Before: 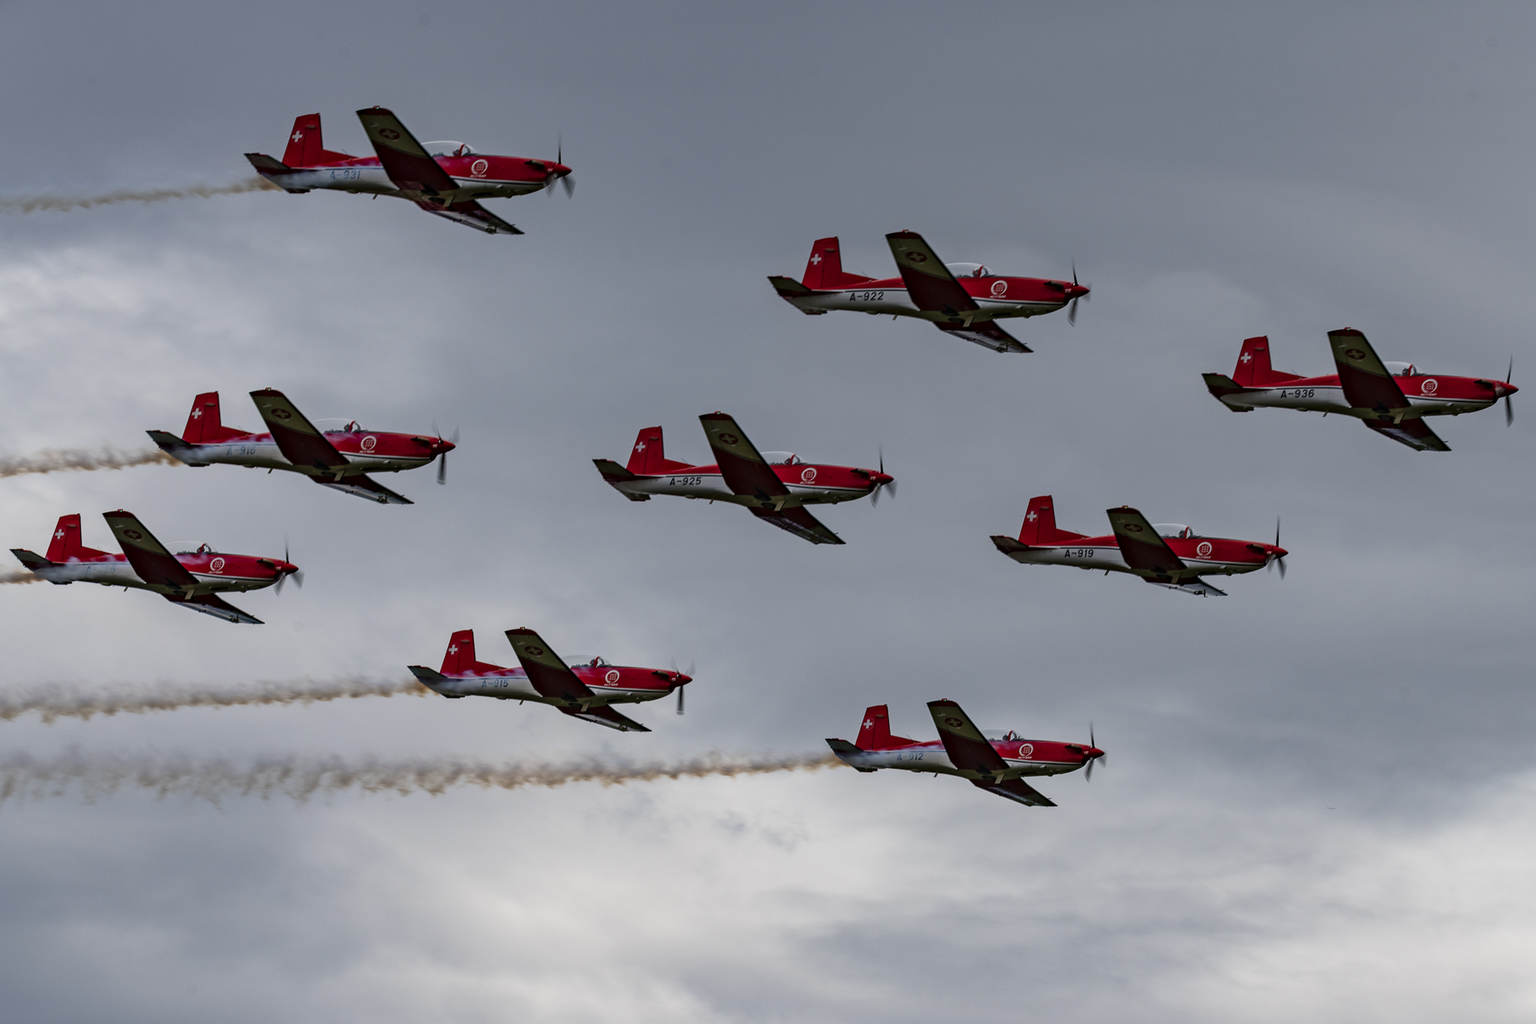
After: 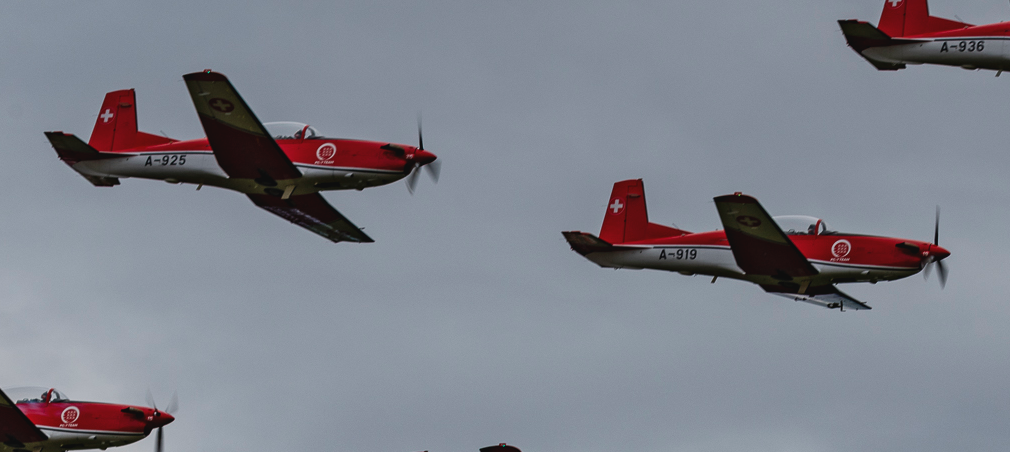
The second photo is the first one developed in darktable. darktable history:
exposure: black level correction -0.004, exposure 0.055 EV, compensate highlight preservation false
crop: left 36.377%, top 34.989%, right 13.105%, bottom 31.068%
